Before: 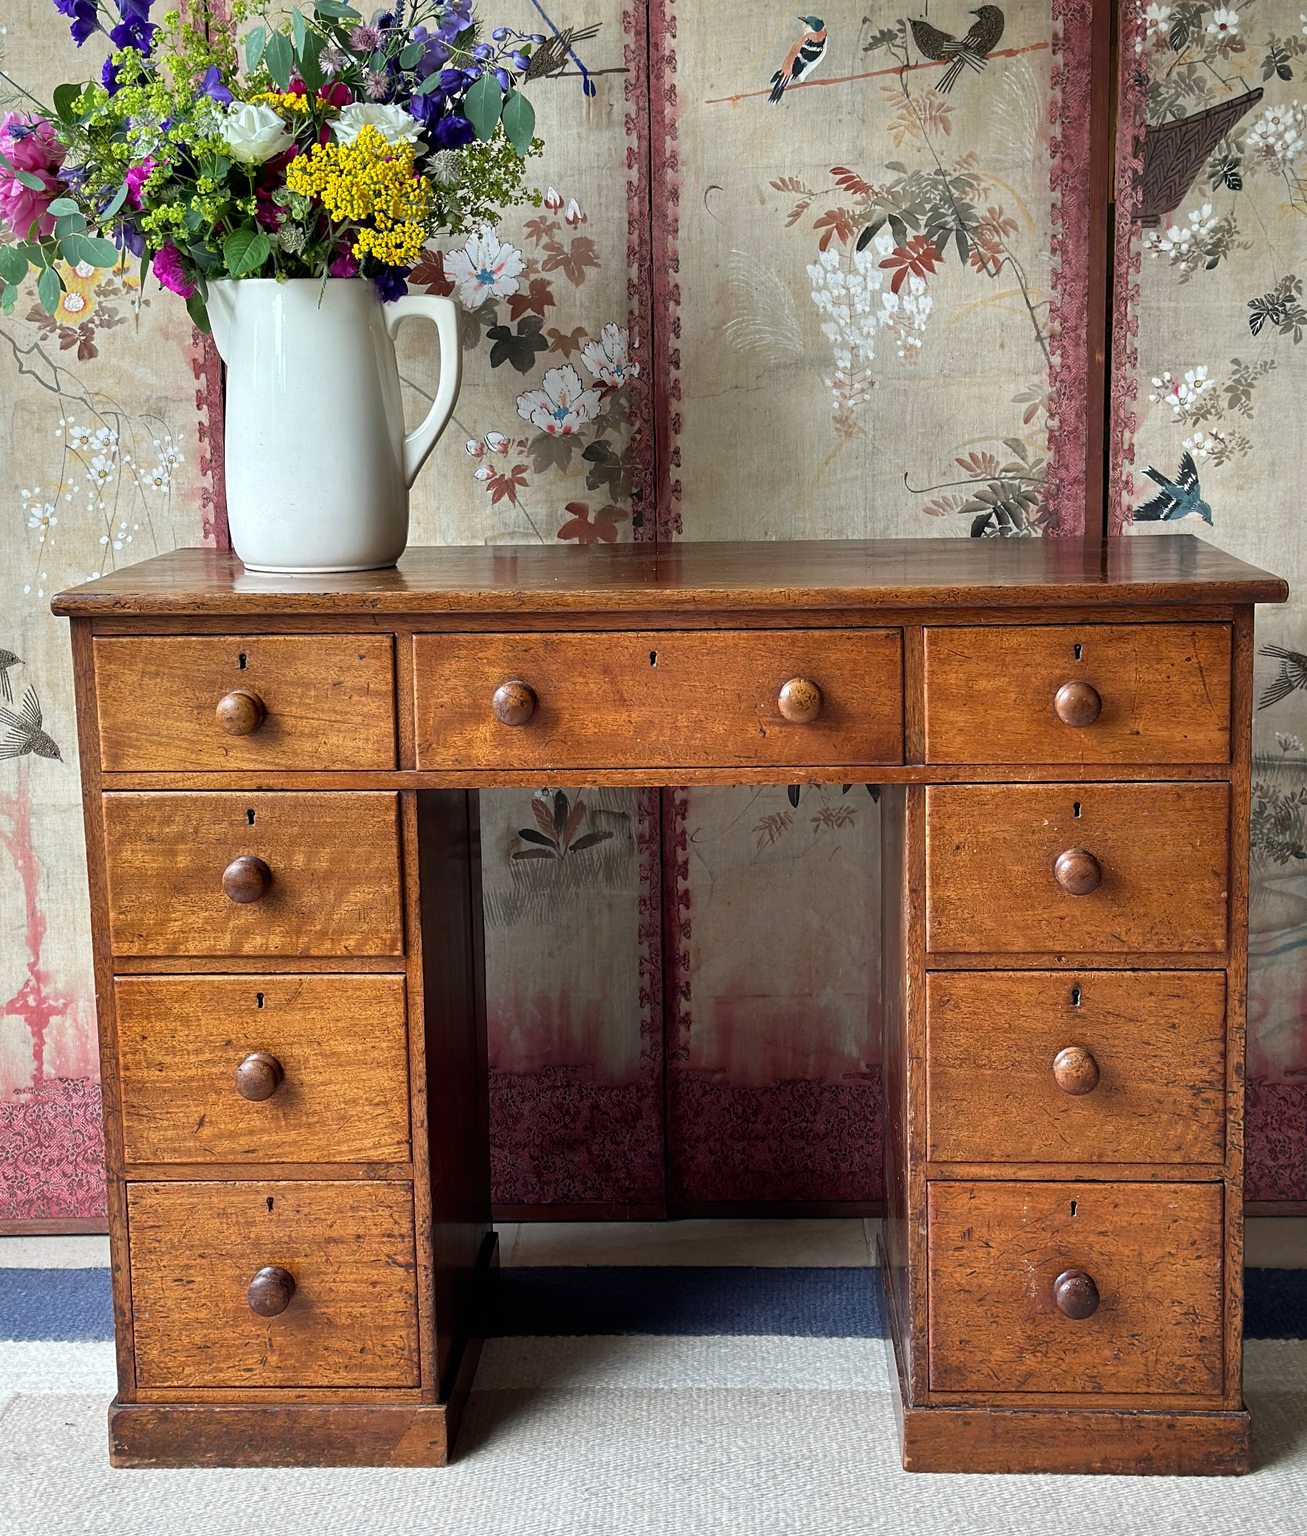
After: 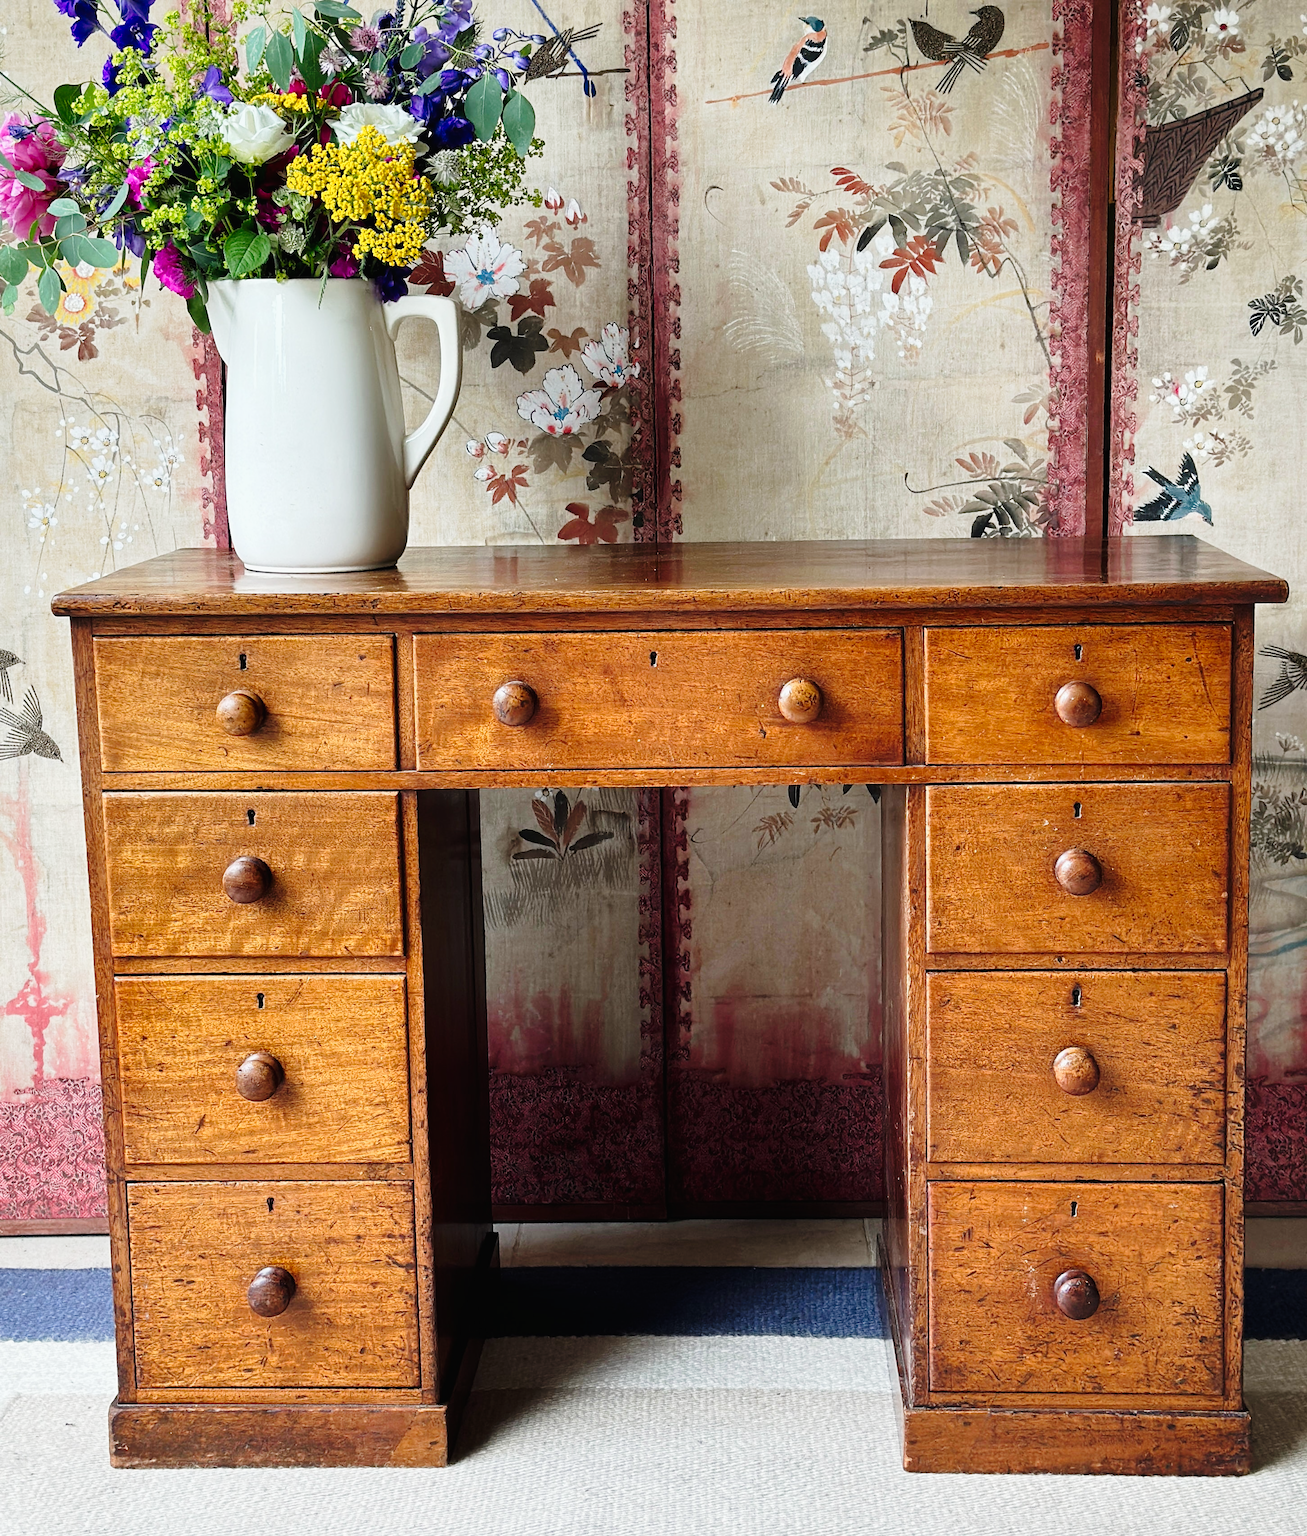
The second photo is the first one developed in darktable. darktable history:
tone curve: curves: ch0 [(0, 0.012) (0.037, 0.03) (0.123, 0.092) (0.19, 0.157) (0.269, 0.27) (0.48, 0.57) (0.595, 0.695) (0.718, 0.823) (0.855, 0.913) (1, 0.982)]; ch1 [(0, 0) (0.243, 0.245) (0.422, 0.415) (0.493, 0.495) (0.508, 0.506) (0.536, 0.542) (0.569, 0.611) (0.611, 0.662) (0.769, 0.807) (1, 1)]; ch2 [(0, 0) (0.249, 0.216) (0.349, 0.321) (0.424, 0.442) (0.476, 0.483) (0.498, 0.499) (0.517, 0.519) (0.532, 0.56) (0.569, 0.624) (0.614, 0.667) (0.706, 0.757) (0.808, 0.809) (0.991, 0.968)], preserve colors none
